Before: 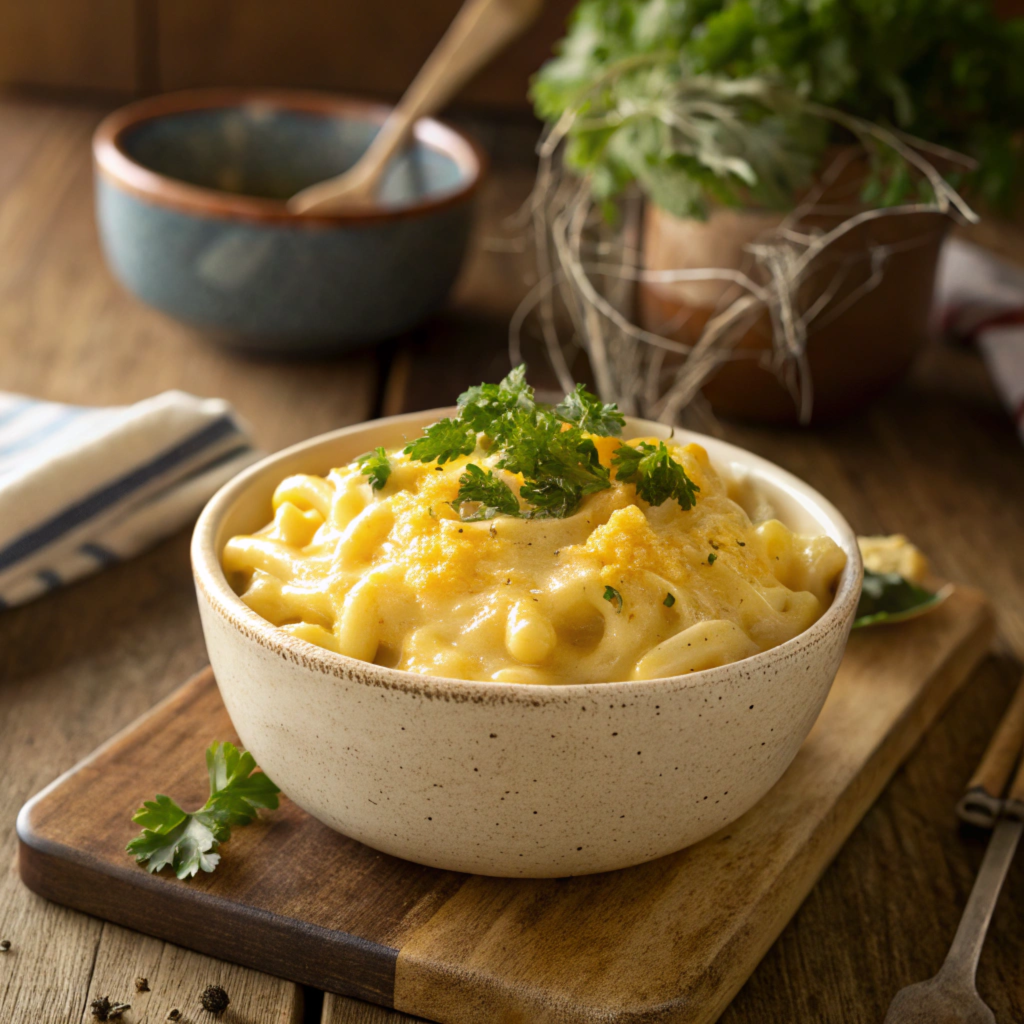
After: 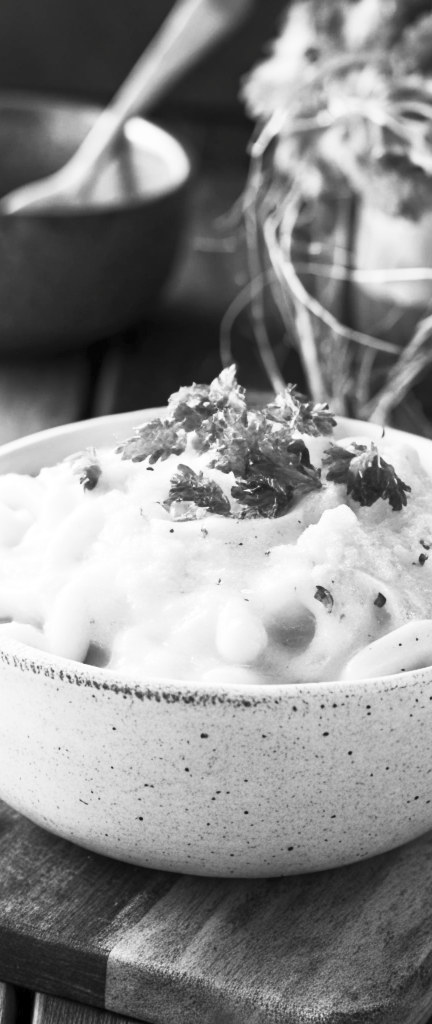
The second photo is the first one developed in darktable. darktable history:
contrast brightness saturation: contrast 0.54, brightness 0.454, saturation -0.998
crop: left 28.23%, right 29.522%
